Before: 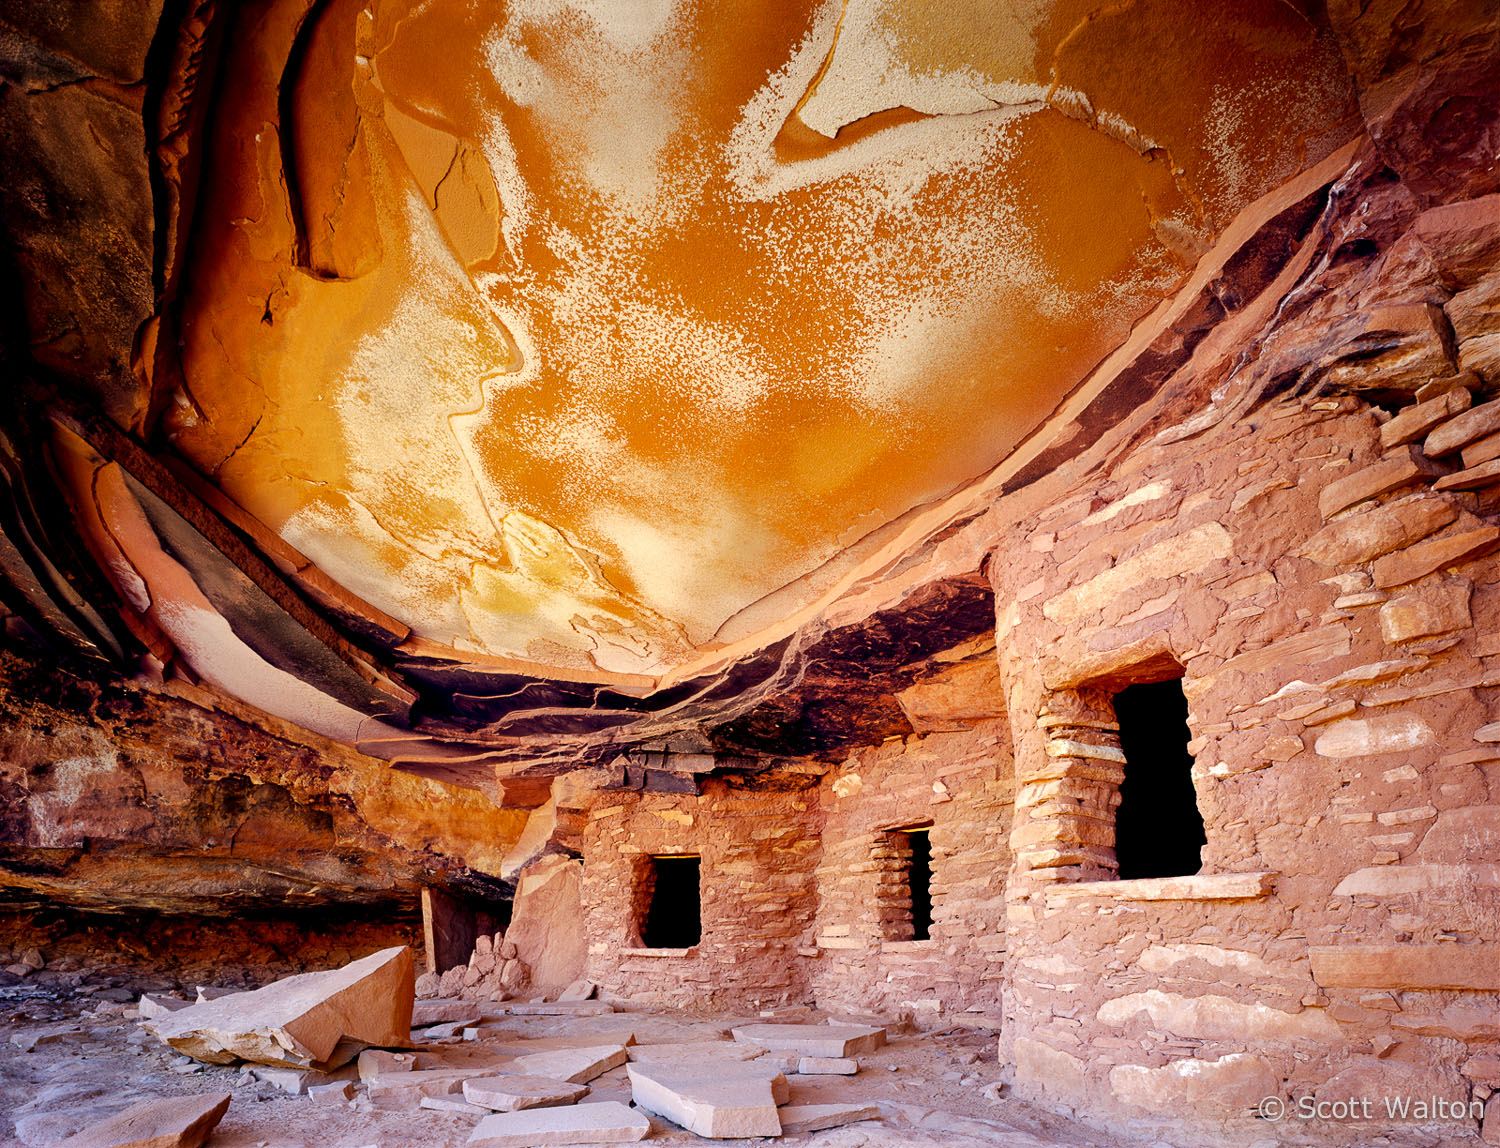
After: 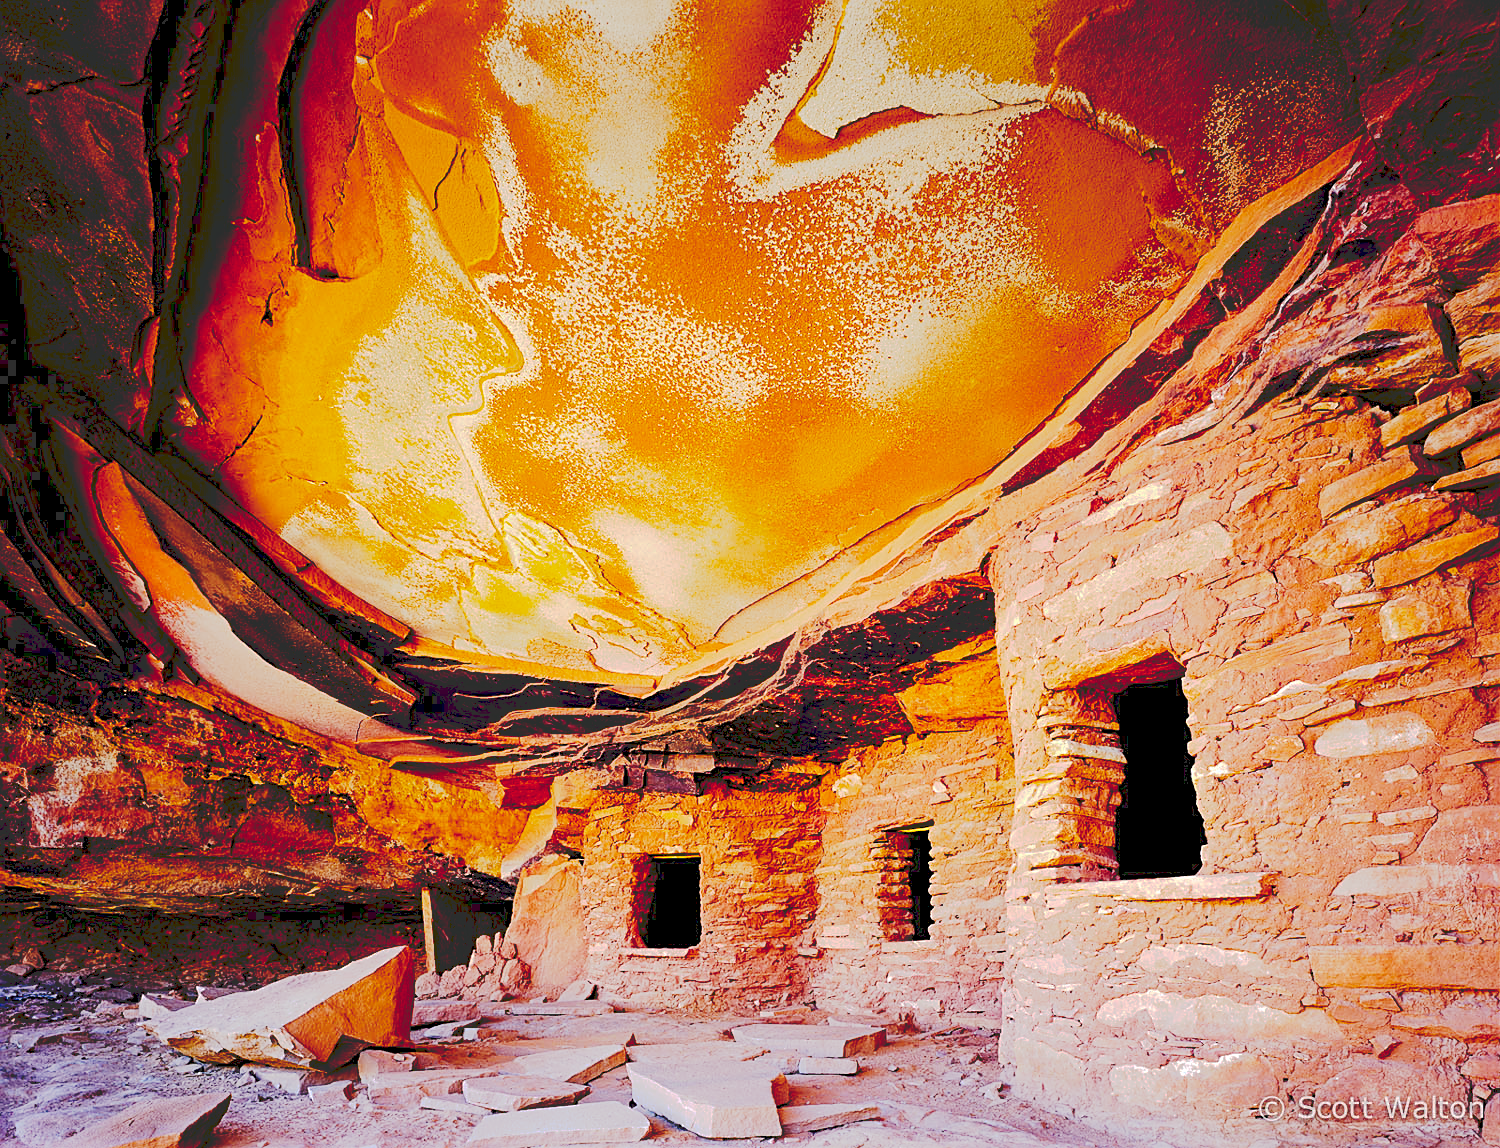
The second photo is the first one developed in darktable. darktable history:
sharpen: on, module defaults
color balance rgb: perceptual saturation grading › global saturation 30.95%
tone curve: curves: ch0 [(0, 0) (0.003, 0.185) (0.011, 0.185) (0.025, 0.187) (0.044, 0.185) (0.069, 0.185) (0.1, 0.18) (0.136, 0.18) (0.177, 0.179) (0.224, 0.202) (0.277, 0.252) (0.335, 0.343) (0.399, 0.452) (0.468, 0.553) (0.543, 0.643) (0.623, 0.717) (0.709, 0.778) (0.801, 0.82) (0.898, 0.856) (1, 1)], preserve colors none
